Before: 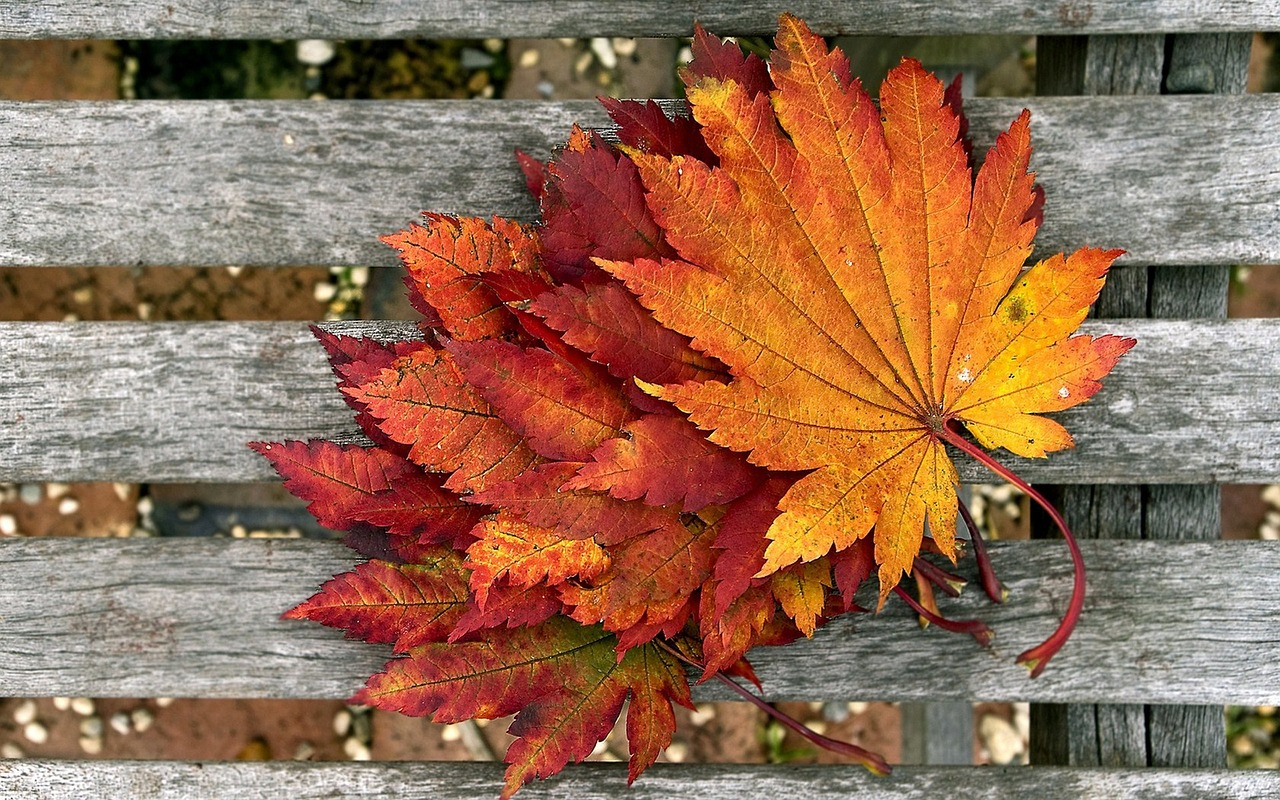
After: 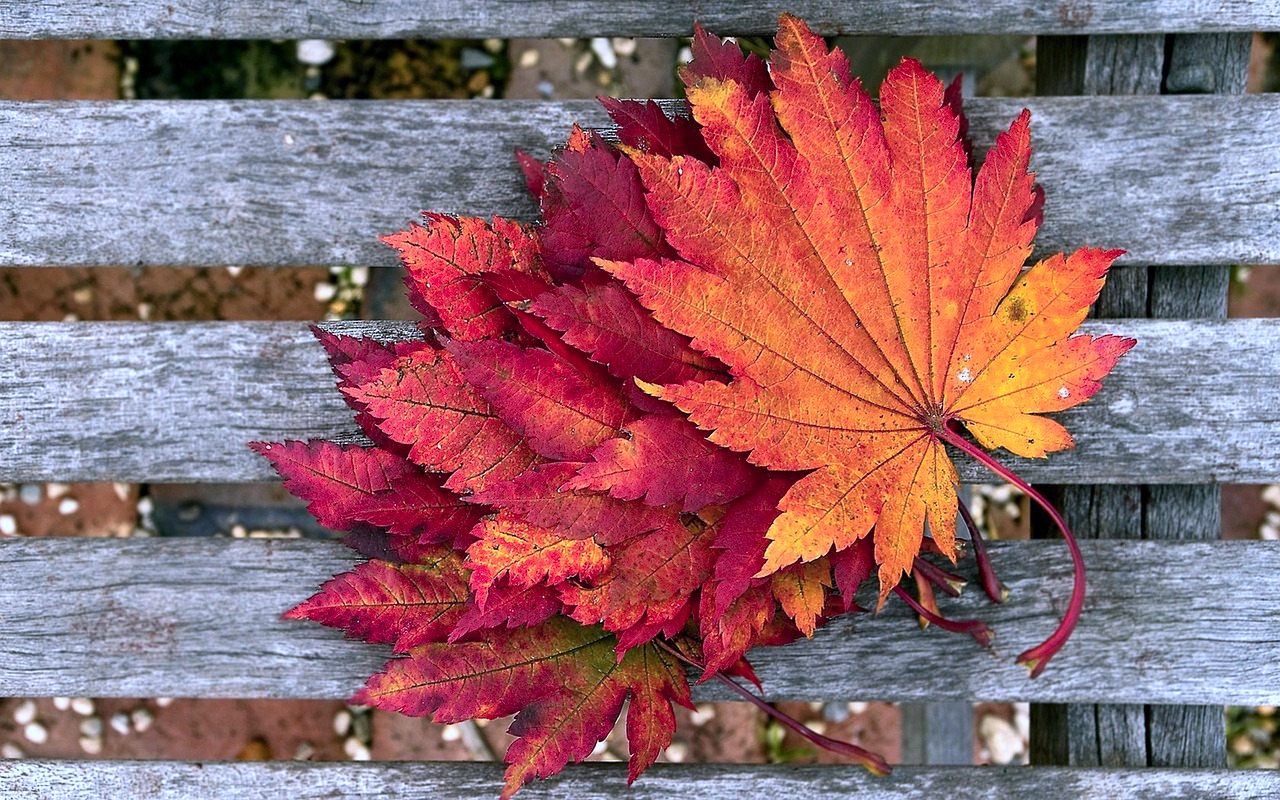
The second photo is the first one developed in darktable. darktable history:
color zones: curves: ch1 [(0.239, 0.552) (0.75, 0.5)]; ch2 [(0.25, 0.462) (0.749, 0.457)], mix 25.94%
color calibration: illuminant as shot in camera, x 0.379, y 0.396, temperature 4138.76 K
